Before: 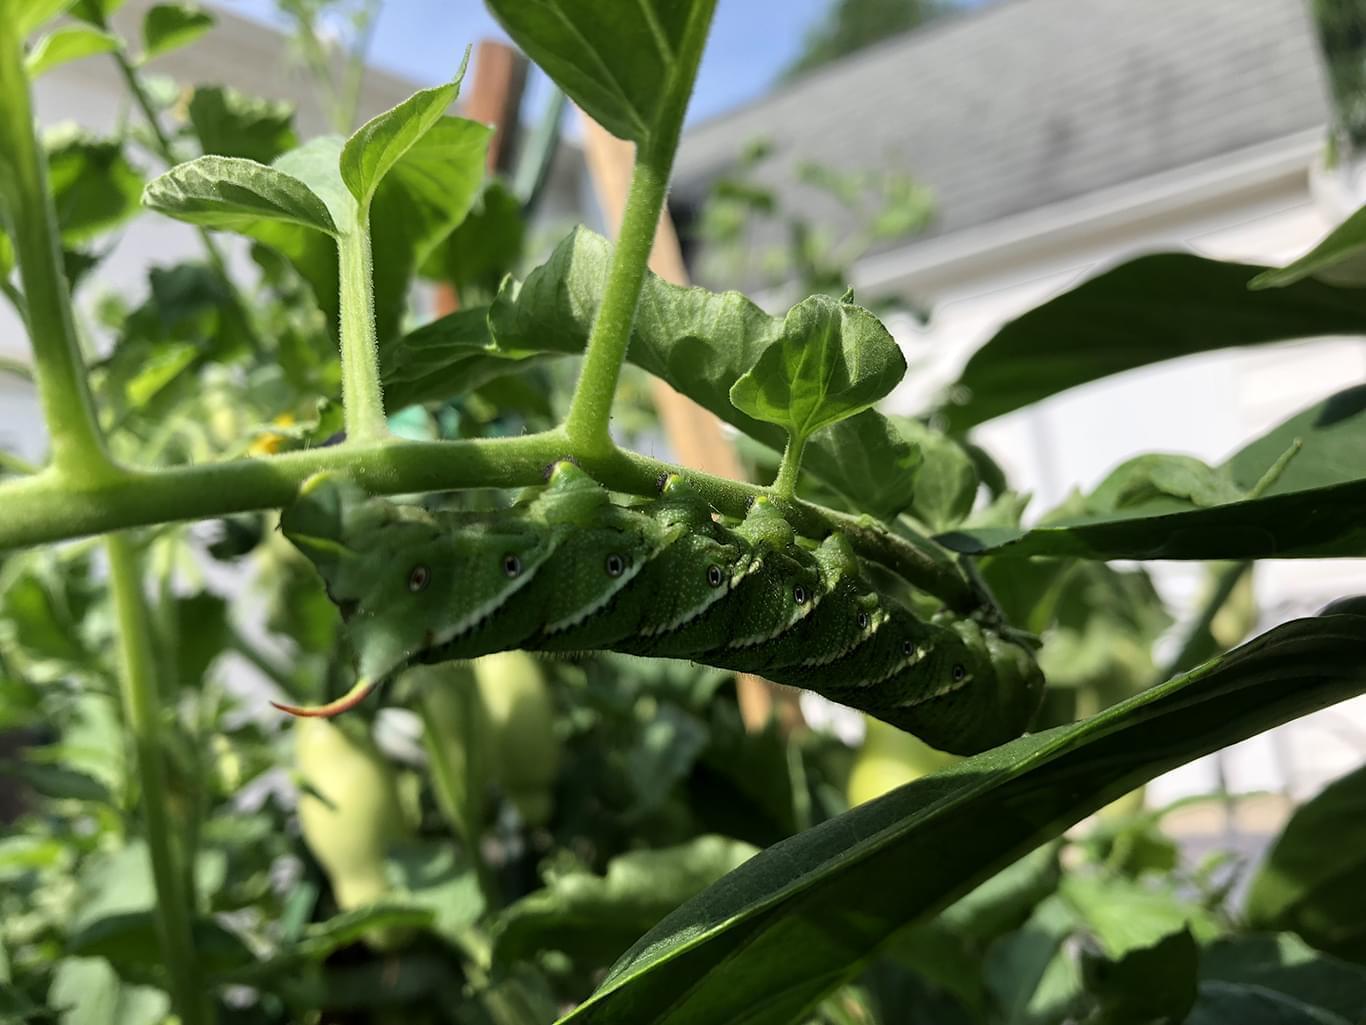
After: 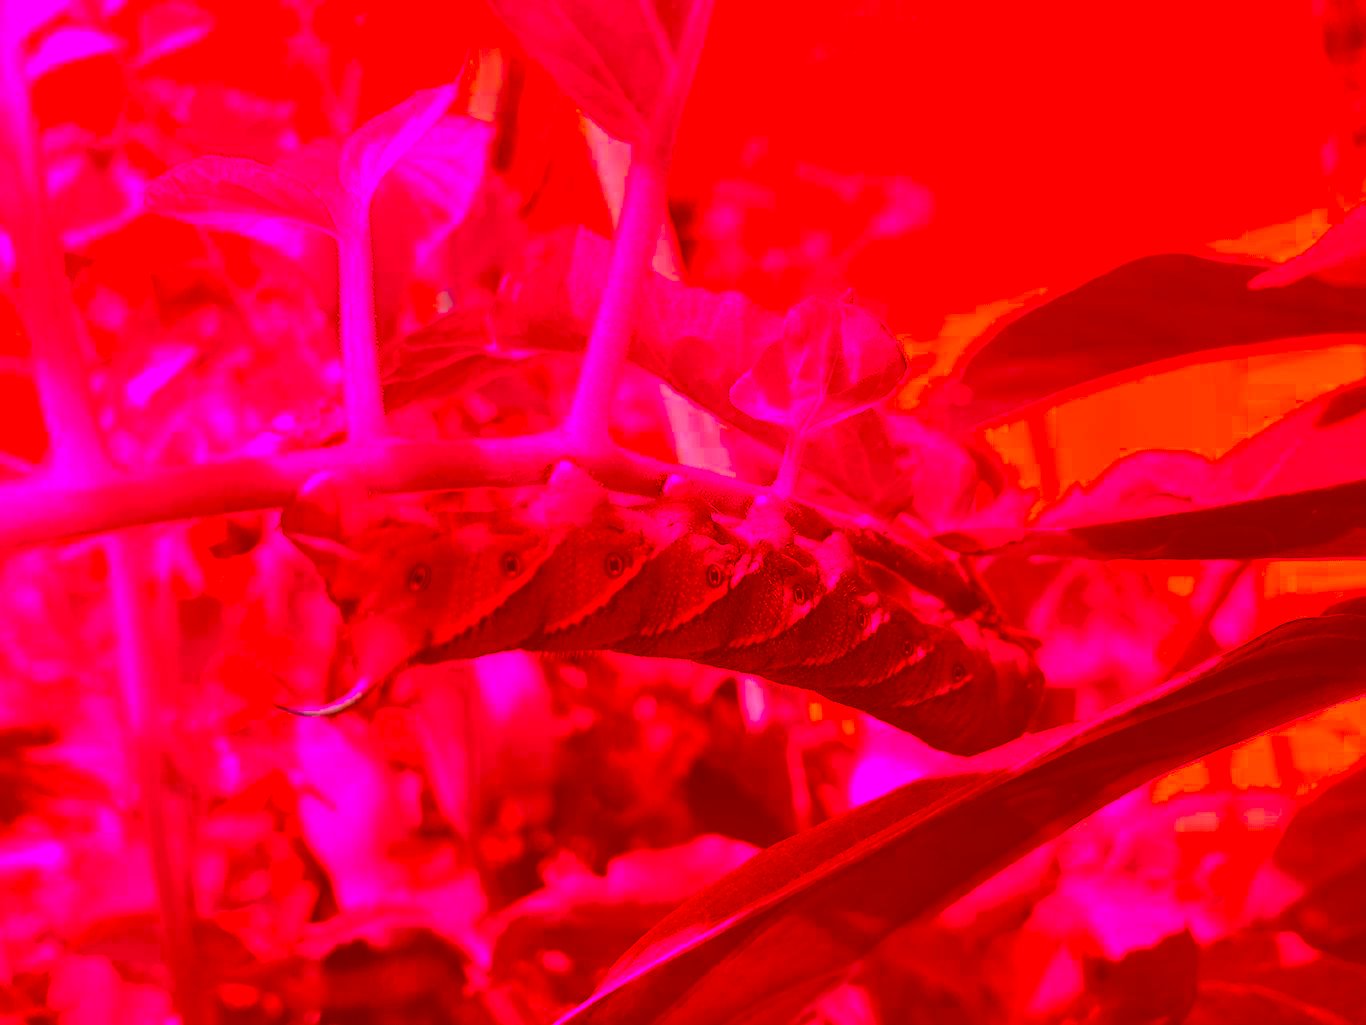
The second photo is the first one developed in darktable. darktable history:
exposure: exposure -0.21 EV, compensate highlight preservation false
color correction: highlights a* -39.68, highlights b* -40, shadows a* -40, shadows b* -40, saturation -3
